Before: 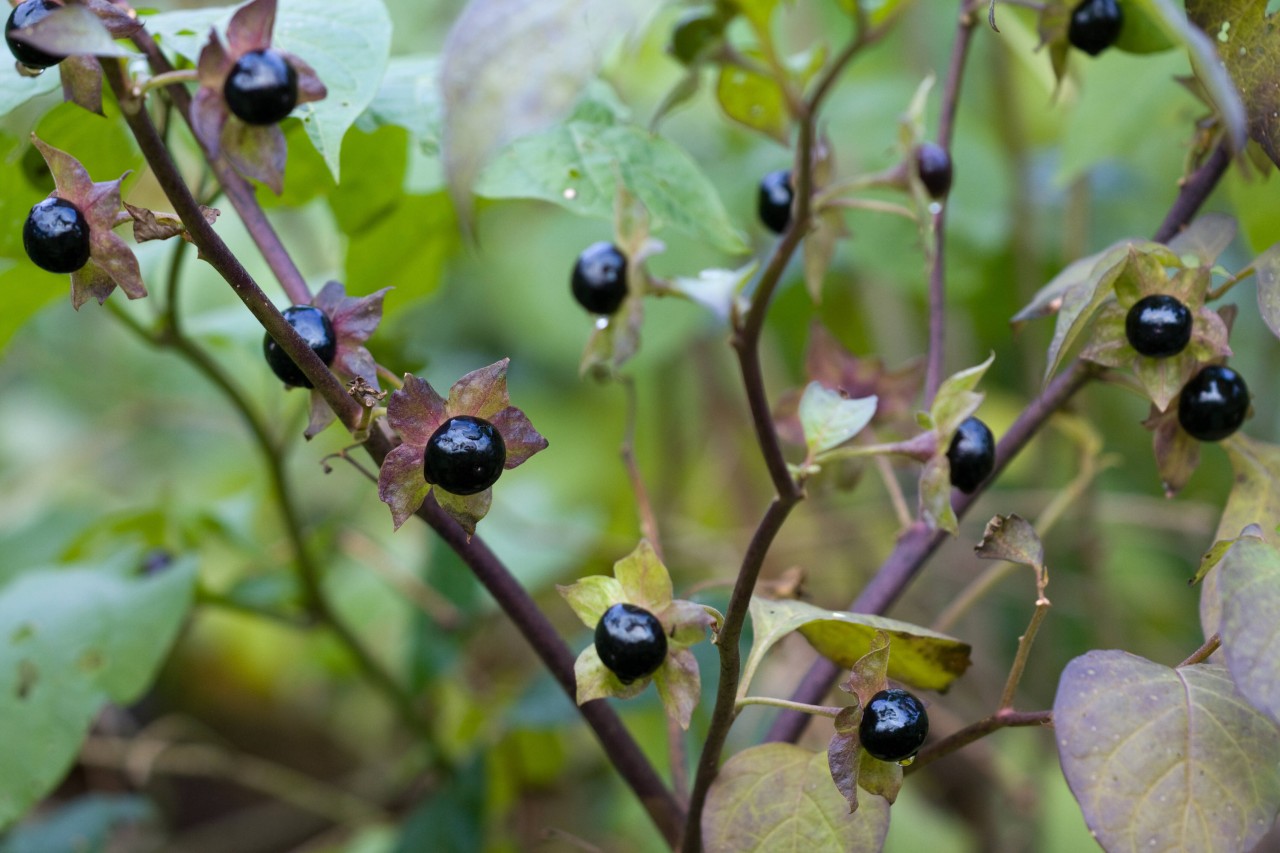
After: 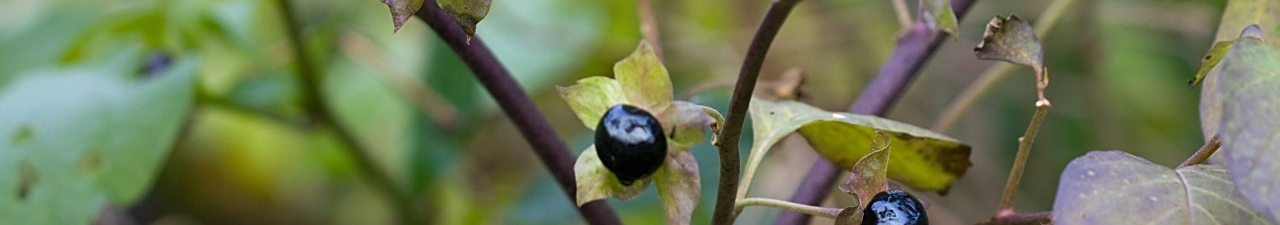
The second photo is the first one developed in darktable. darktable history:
sharpen: on, module defaults
crop and rotate: top 58.552%, bottom 14.988%
